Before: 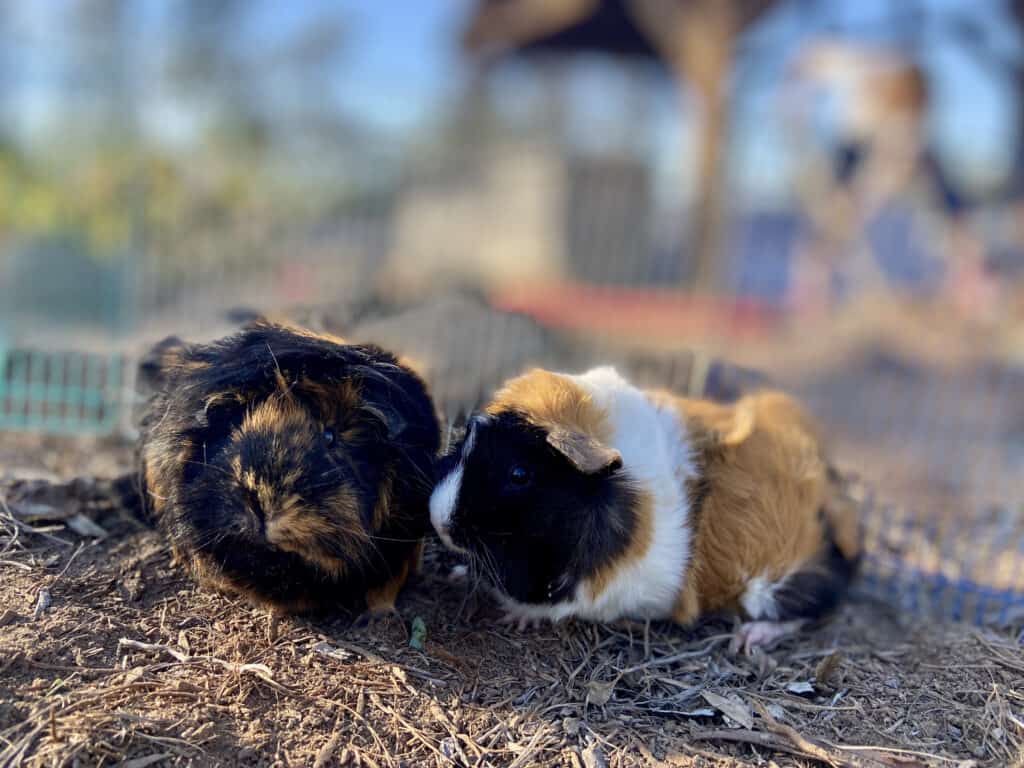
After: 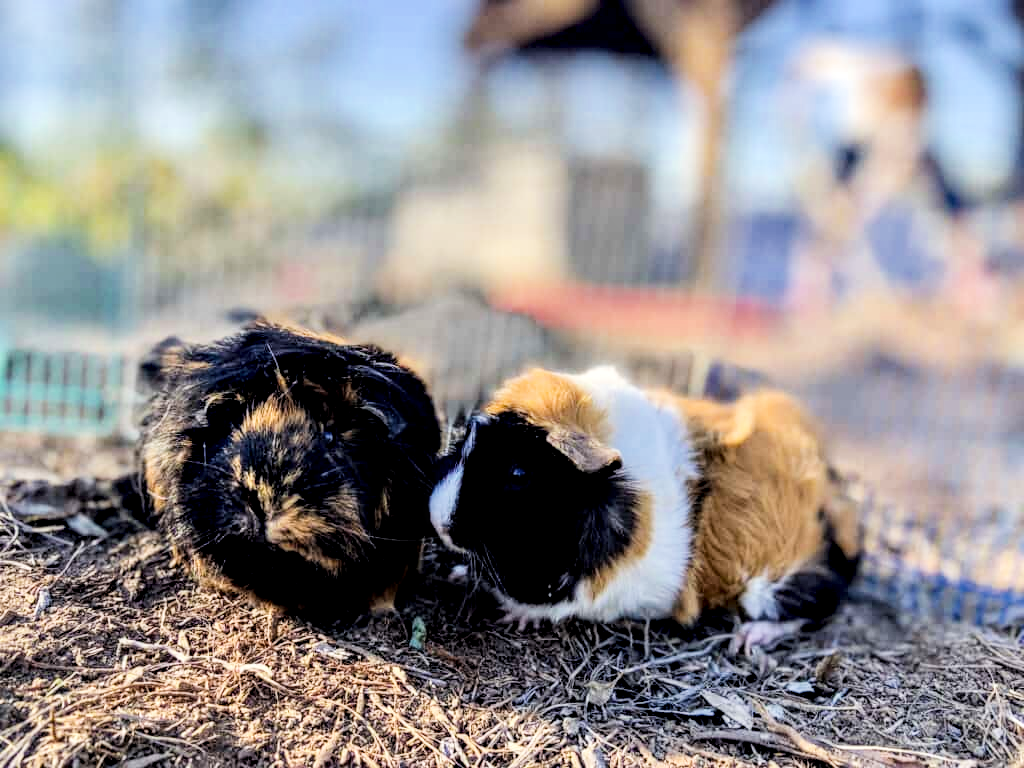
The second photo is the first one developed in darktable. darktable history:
local contrast: detail 150%
exposure: black level correction 0, exposure 0.9 EV, compensate exposure bias true, compensate highlight preservation false
color balance rgb: perceptual saturation grading › global saturation 20%
filmic rgb: black relative exposure -6 EV, white relative exposure 5 EV, hardness 2.79, contrast 1.3
